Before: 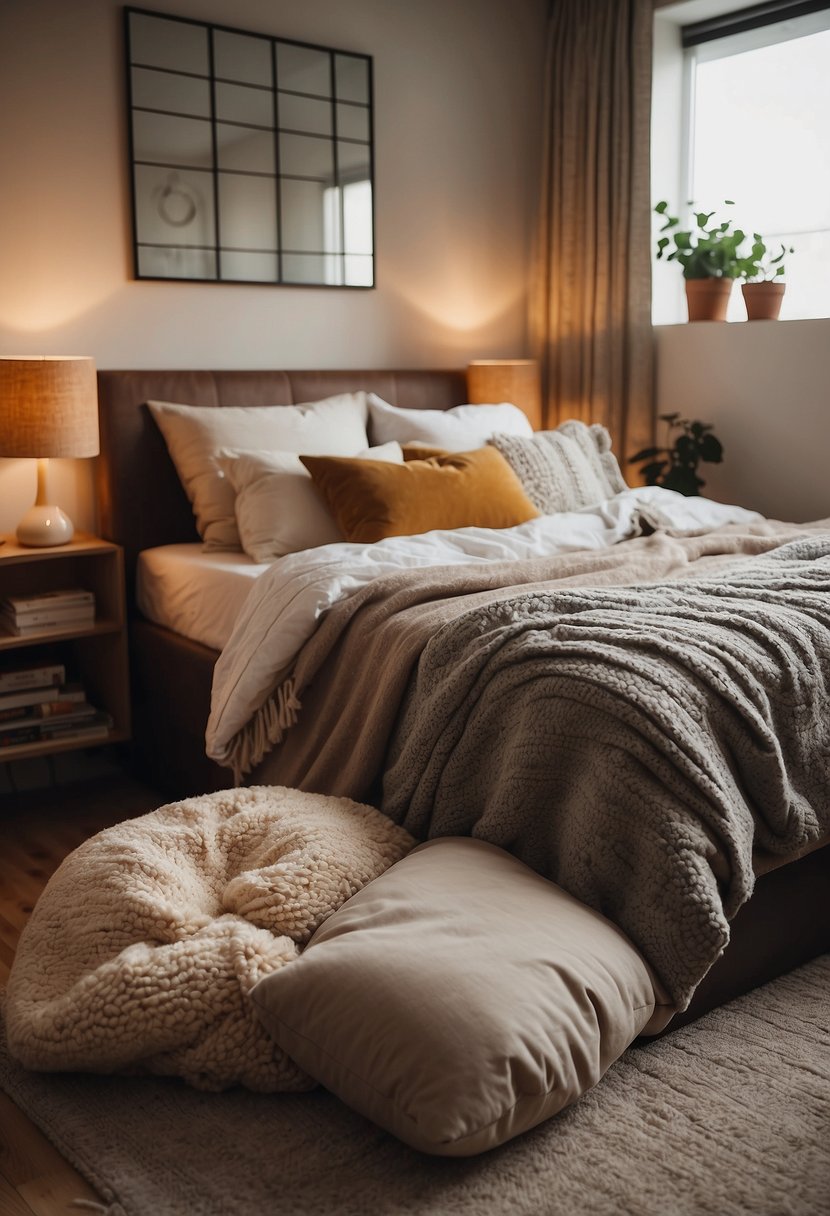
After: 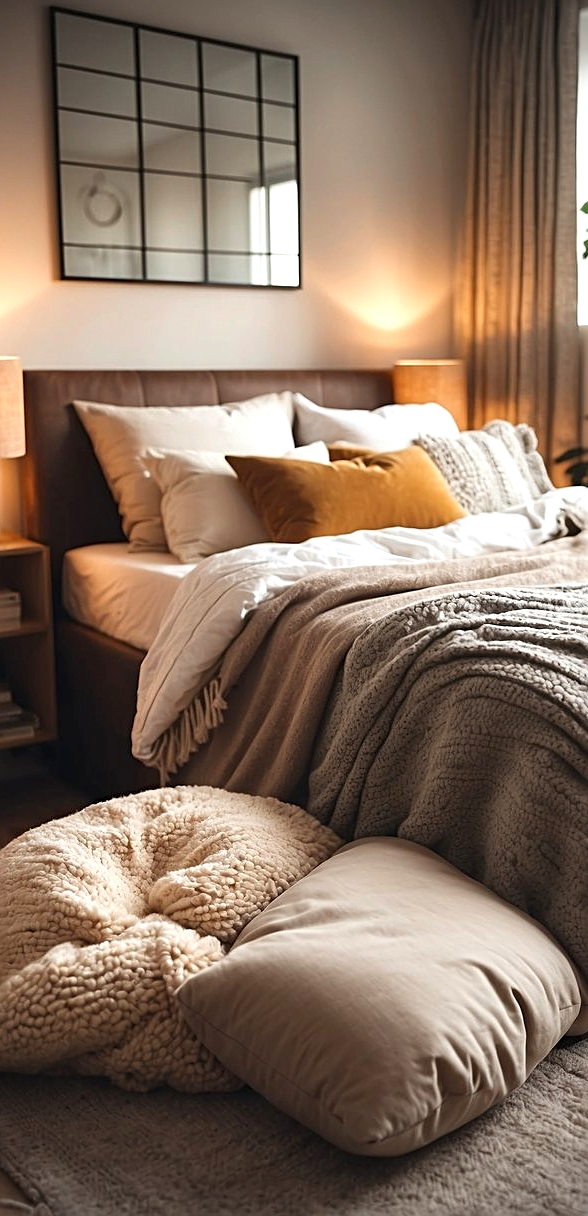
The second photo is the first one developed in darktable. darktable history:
crop and rotate: left 8.958%, right 20.198%
levels: mode automatic, white 99.96%, levels [0.008, 0.318, 0.836]
sharpen: radius 2.789
vignetting: fall-off radius 60.97%, brightness -0.452, saturation -0.69
exposure: black level correction 0, exposure 0.7 EV, compensate highlight preservation false
